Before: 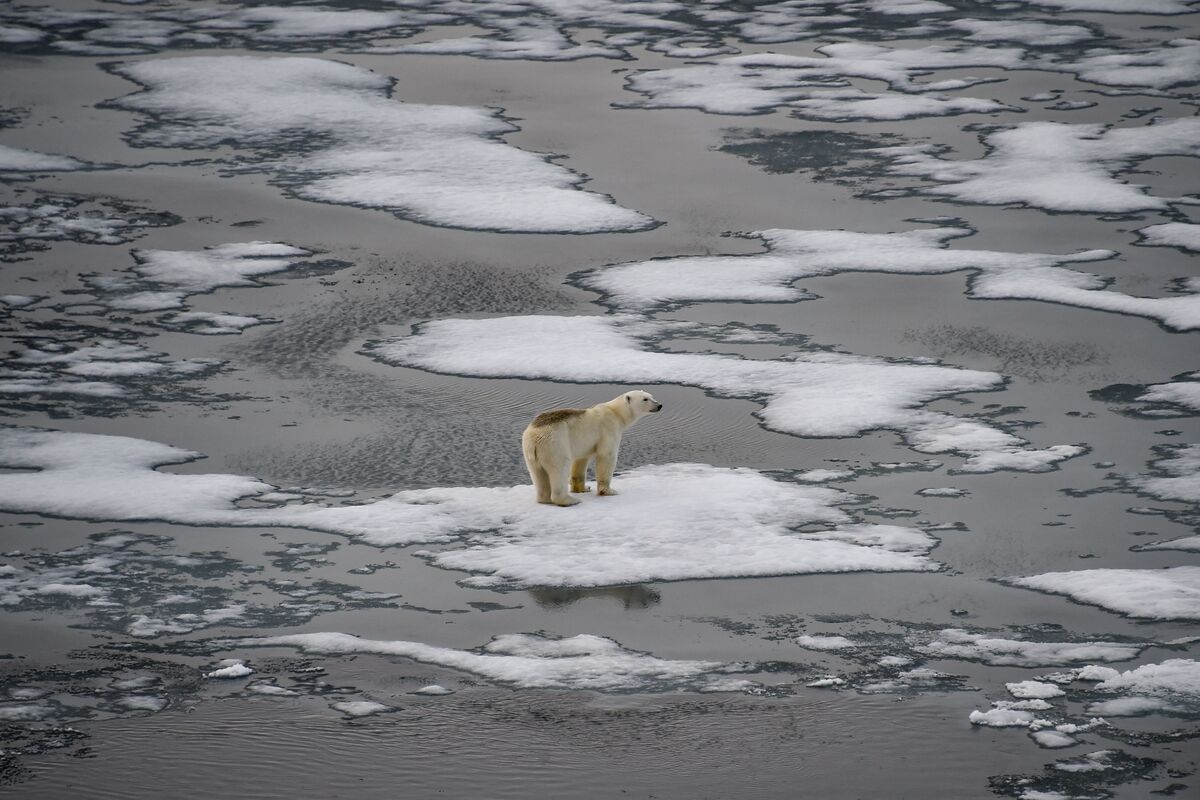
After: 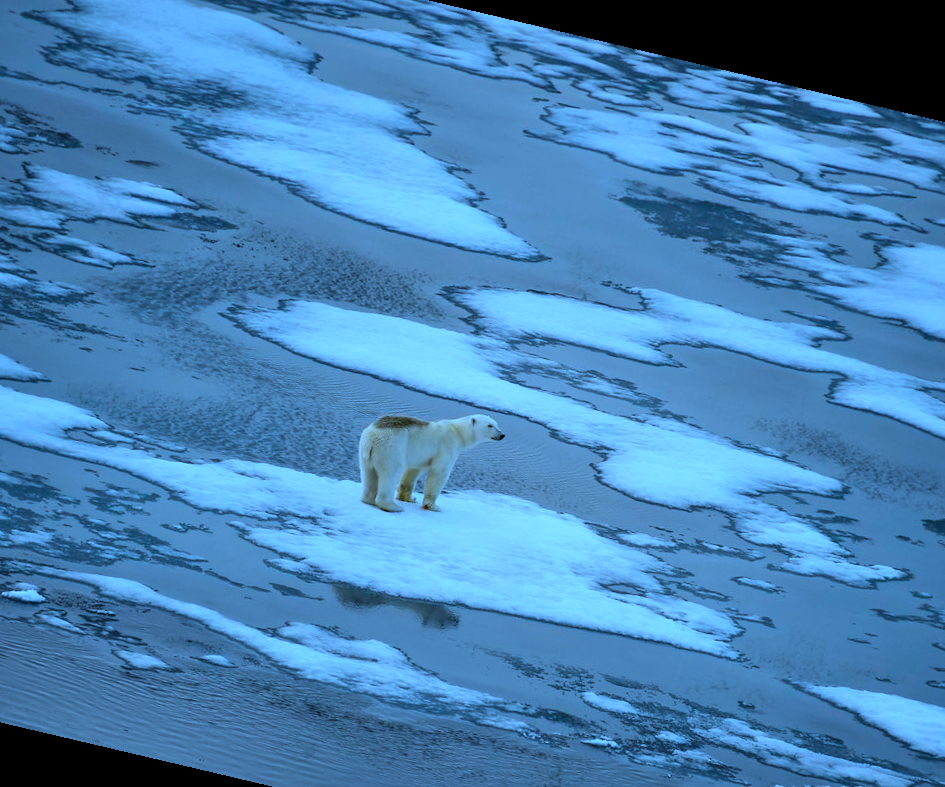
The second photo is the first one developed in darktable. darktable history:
crop and rotate: left 17.046%, top 10.659%, right 12.989%, bottom 14.553%
shadows and highlights: highlights 70.7, soften with gaussian
color calibration: illuminant custom, x 0.432, y 0.395, temperature 3098 K
white balance: red 0.954, blue 1.079
rotate and perspective: rotation 13.27°, automatic cropping off
